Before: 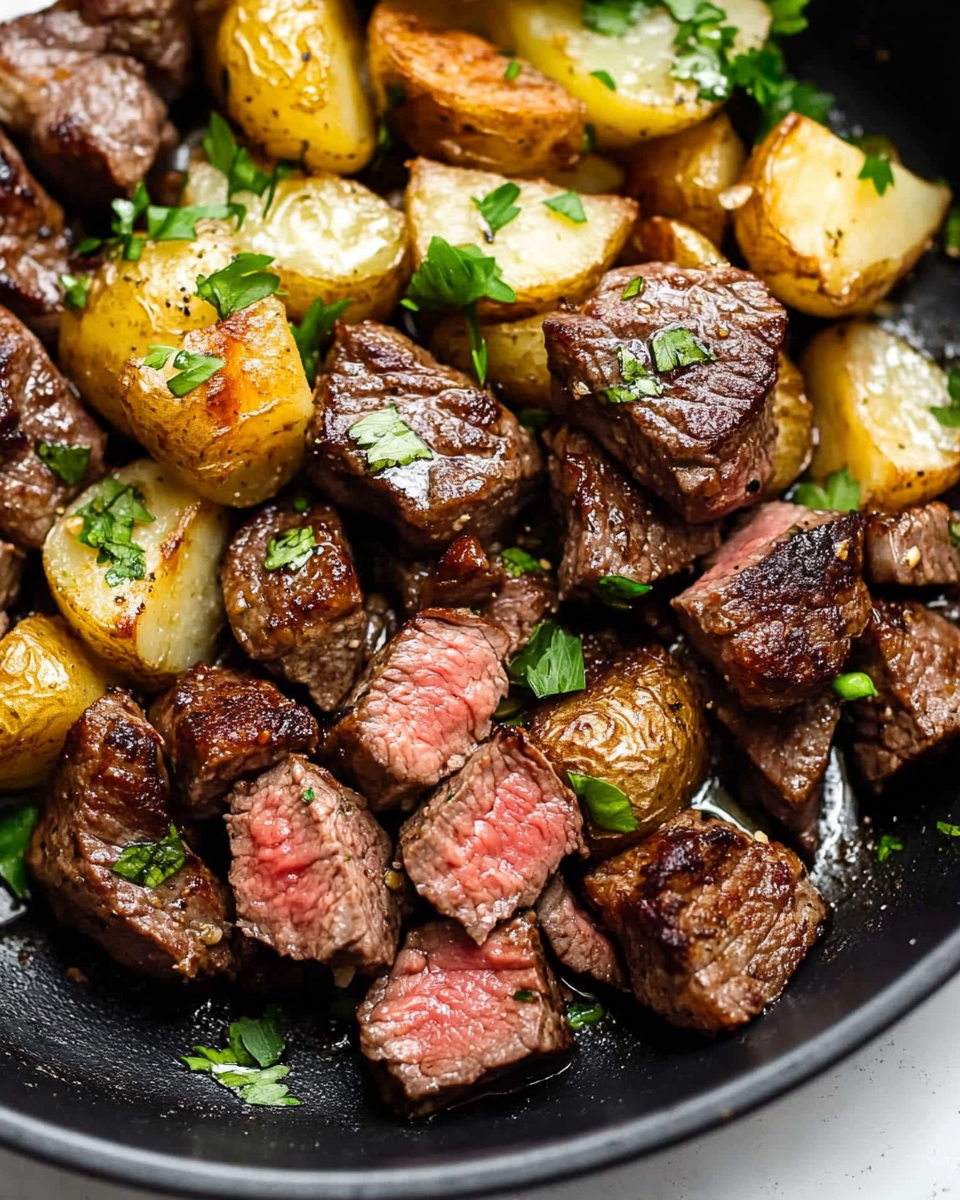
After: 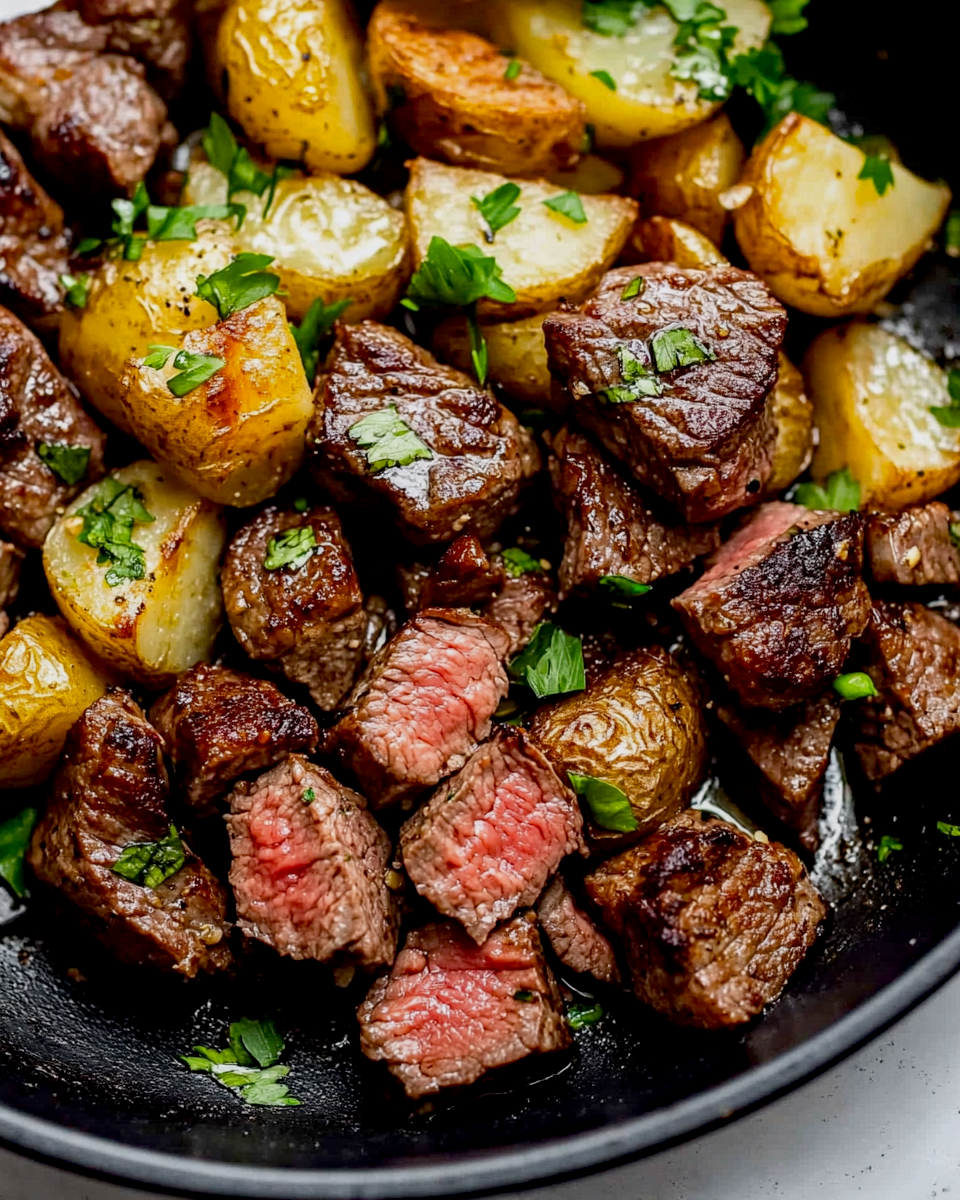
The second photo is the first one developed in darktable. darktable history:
local contrast: detail 109%
haze removal: strength 0.286, distance 0.244, compatibility mode true, adaptive false
exposure: black level correction 0.009, exposure -0.163 EV, compensate highlight preservation false
